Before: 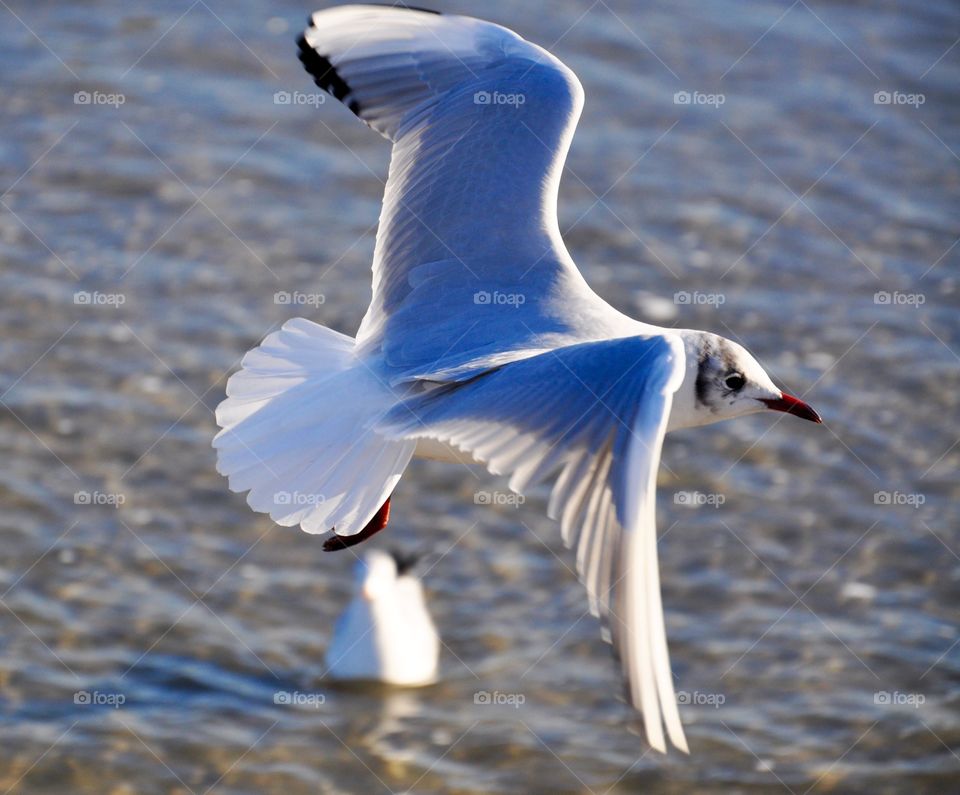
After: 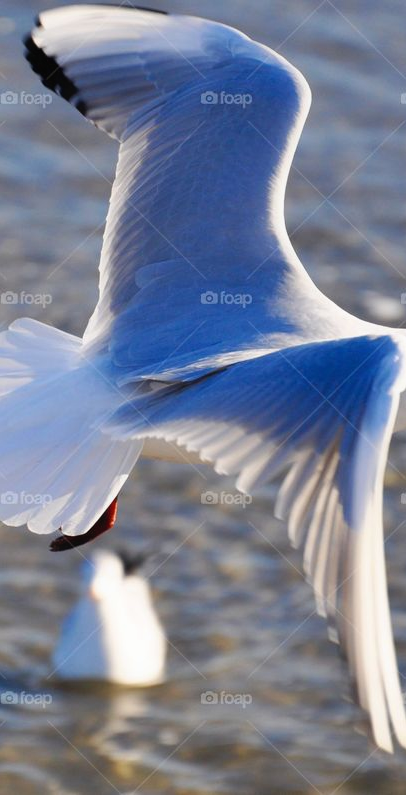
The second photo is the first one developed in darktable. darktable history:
crop: left 28.519%, right 29.159%
contrast equalizer: y [[0.5, 0.488, 0.462, 0.461, 0.491, 0.5], [0.5 ×6], [0.5 ×6], [0 ×6], [0 ×6]]
contrast brightness saturation: contrast 0.047
